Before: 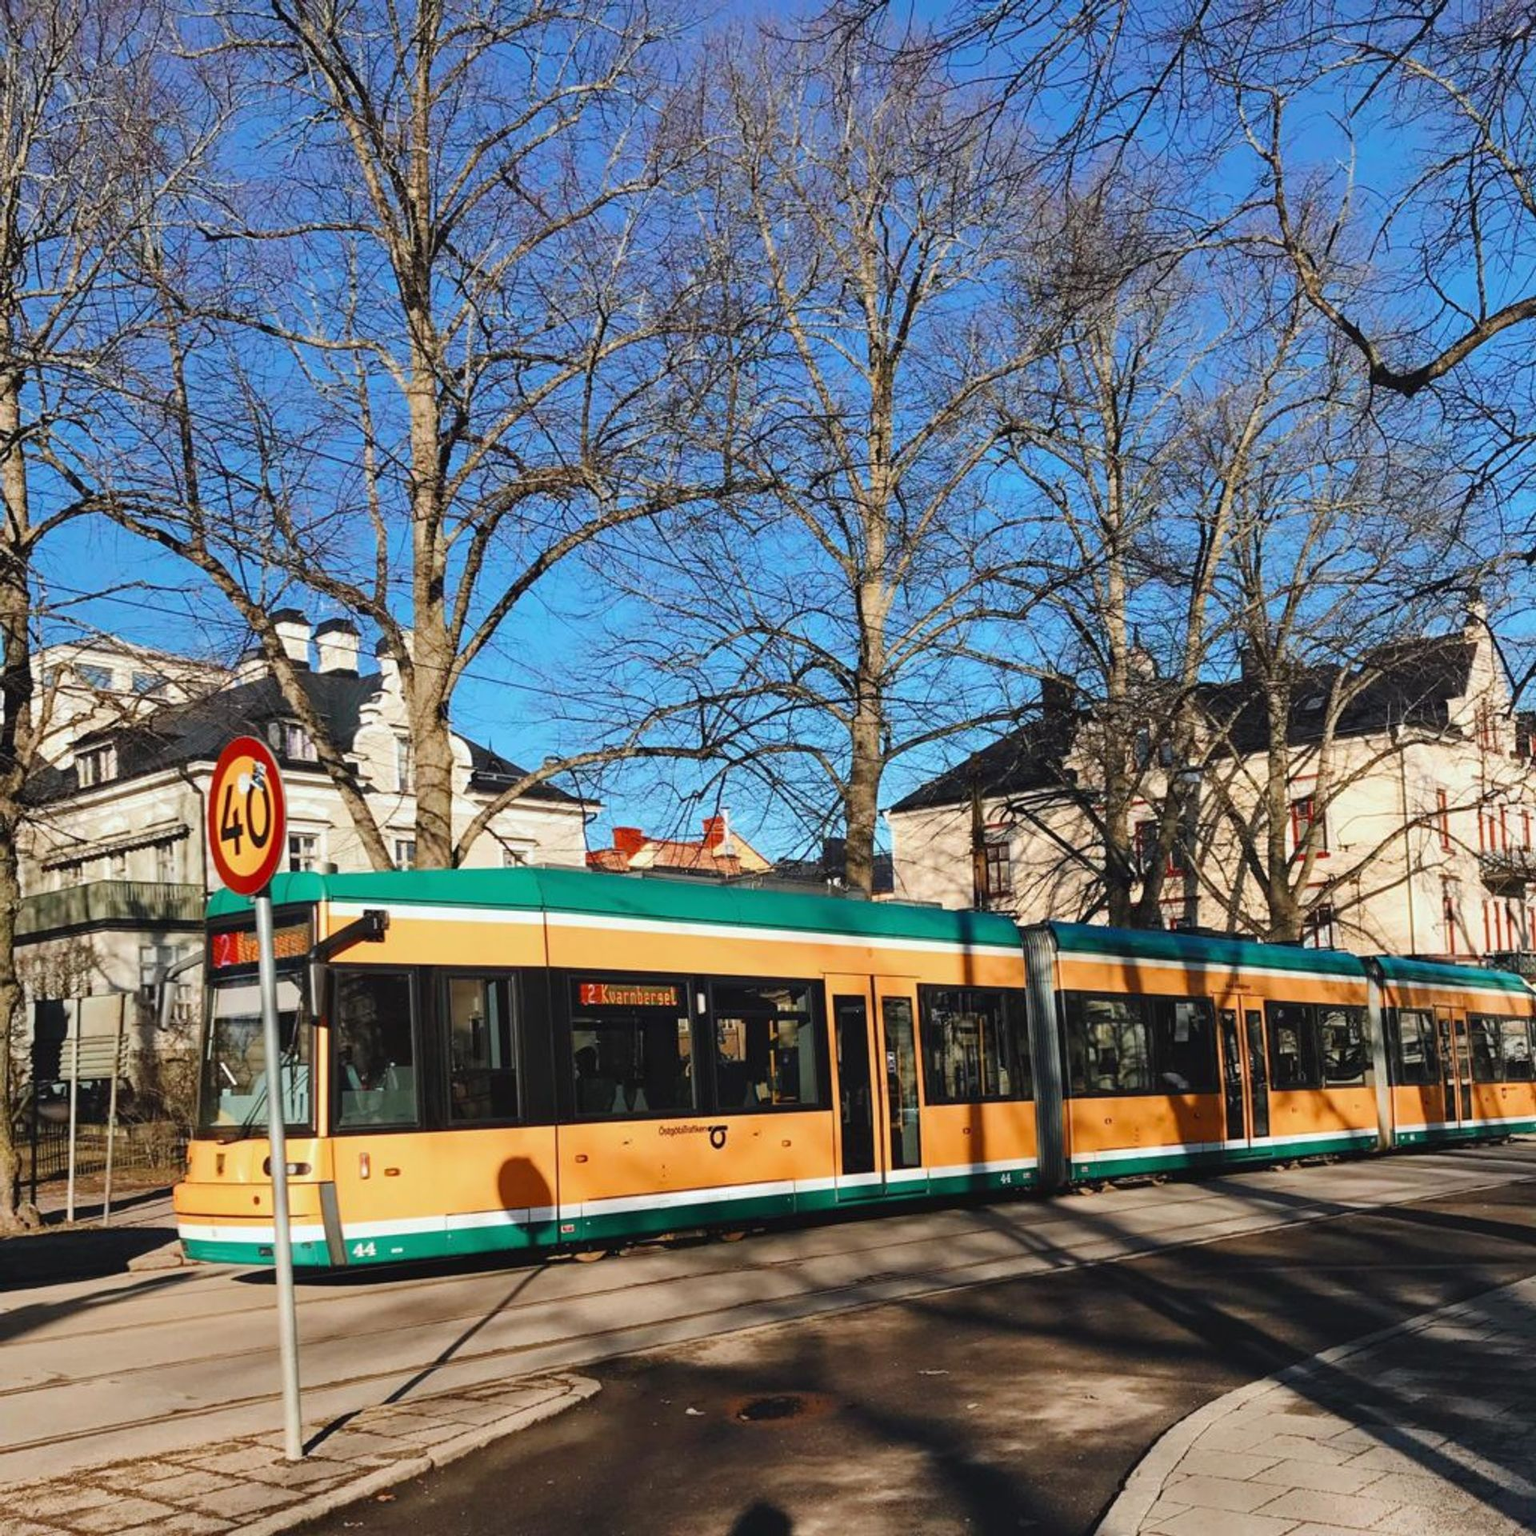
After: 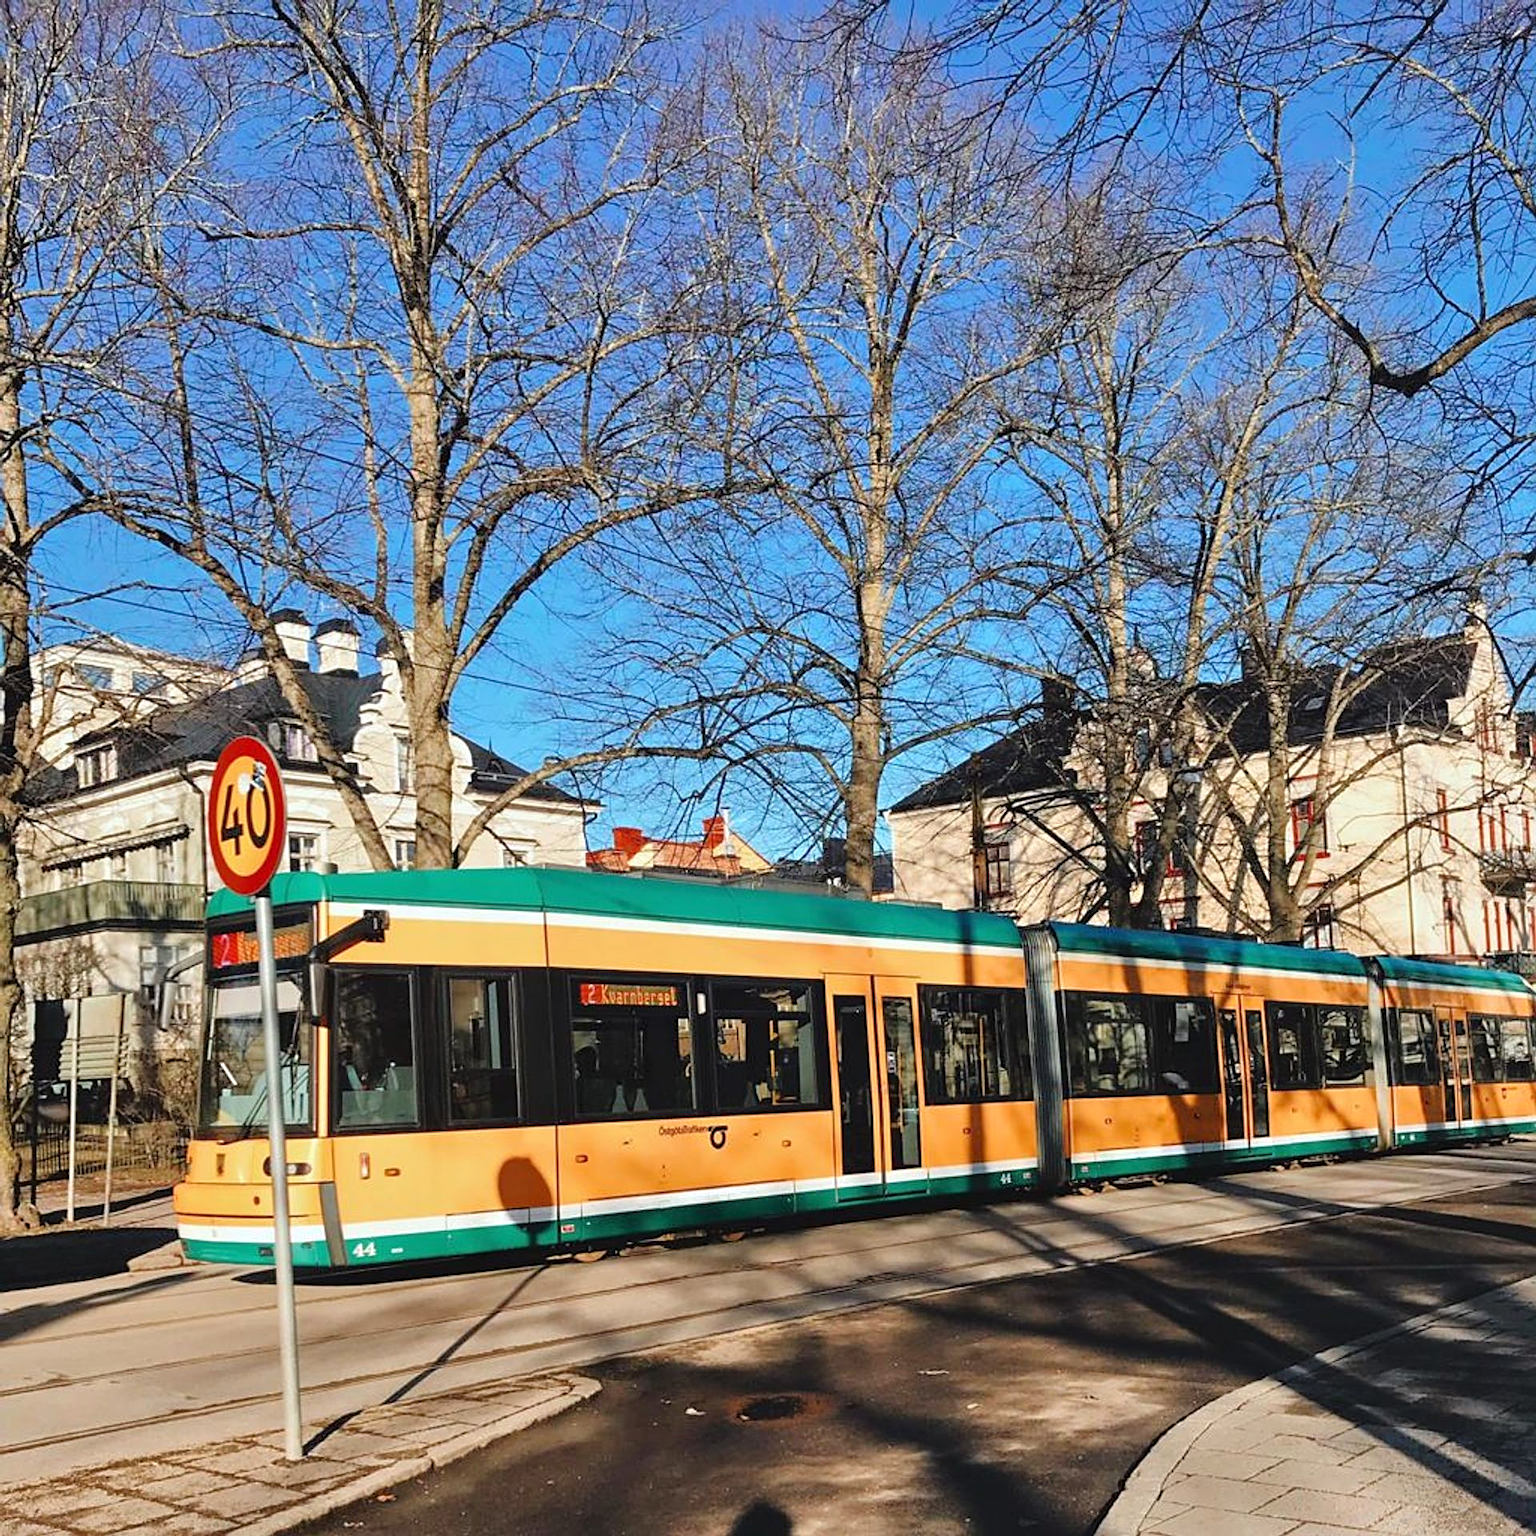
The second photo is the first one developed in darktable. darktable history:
sharpen: on, module defaults
tone equalizer: -8 EV 0.014 EV, -7 EV -0.043 EV, -6 EV 0.044 EV, -5 EV 0.055 EV, -4 EV 0.3 EV, -3 EV 0.657 EV, -2 EV 0.561 EV, -1 EV 0.205 EV, +0 EV 0.028 EV
